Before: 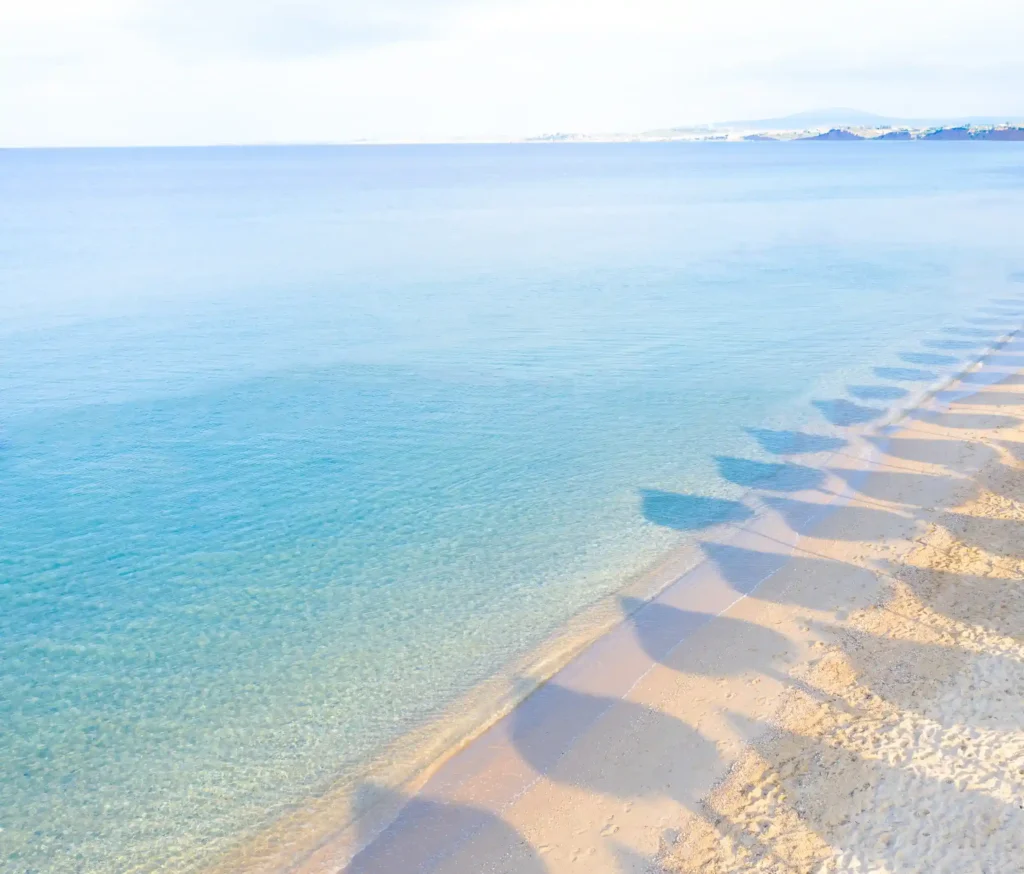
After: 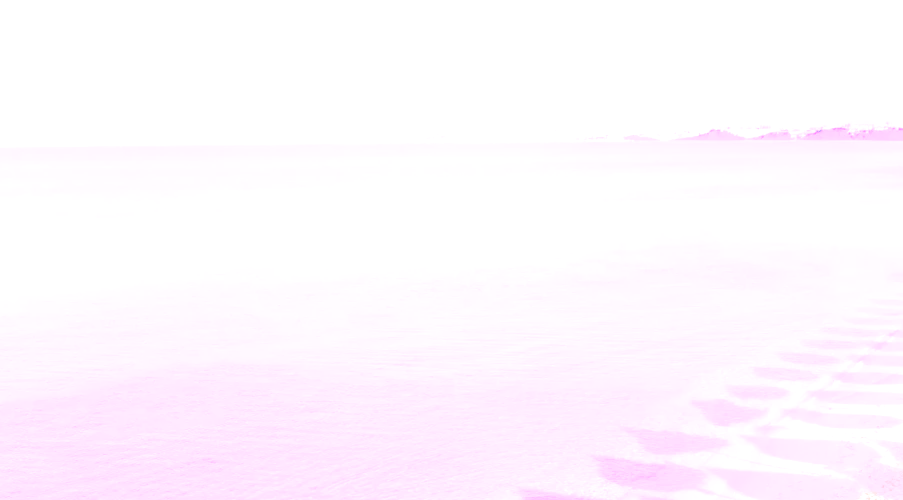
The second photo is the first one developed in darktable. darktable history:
crop and rotate: left 11.812%, bottom 42.776%
base curve: curves: ch0 [(0, 0) (0.036, 0.025) (0.121, 0.166) (0.206, 0.329) (0.605, 0.79) (1, 1)], preserve colors none
white balance: red 4.26, blue 1.802
contrast brightness saturation: contrast 0.04, saturation 0.07
color correction: highlights a* 3.84, highlights b* 5.07
